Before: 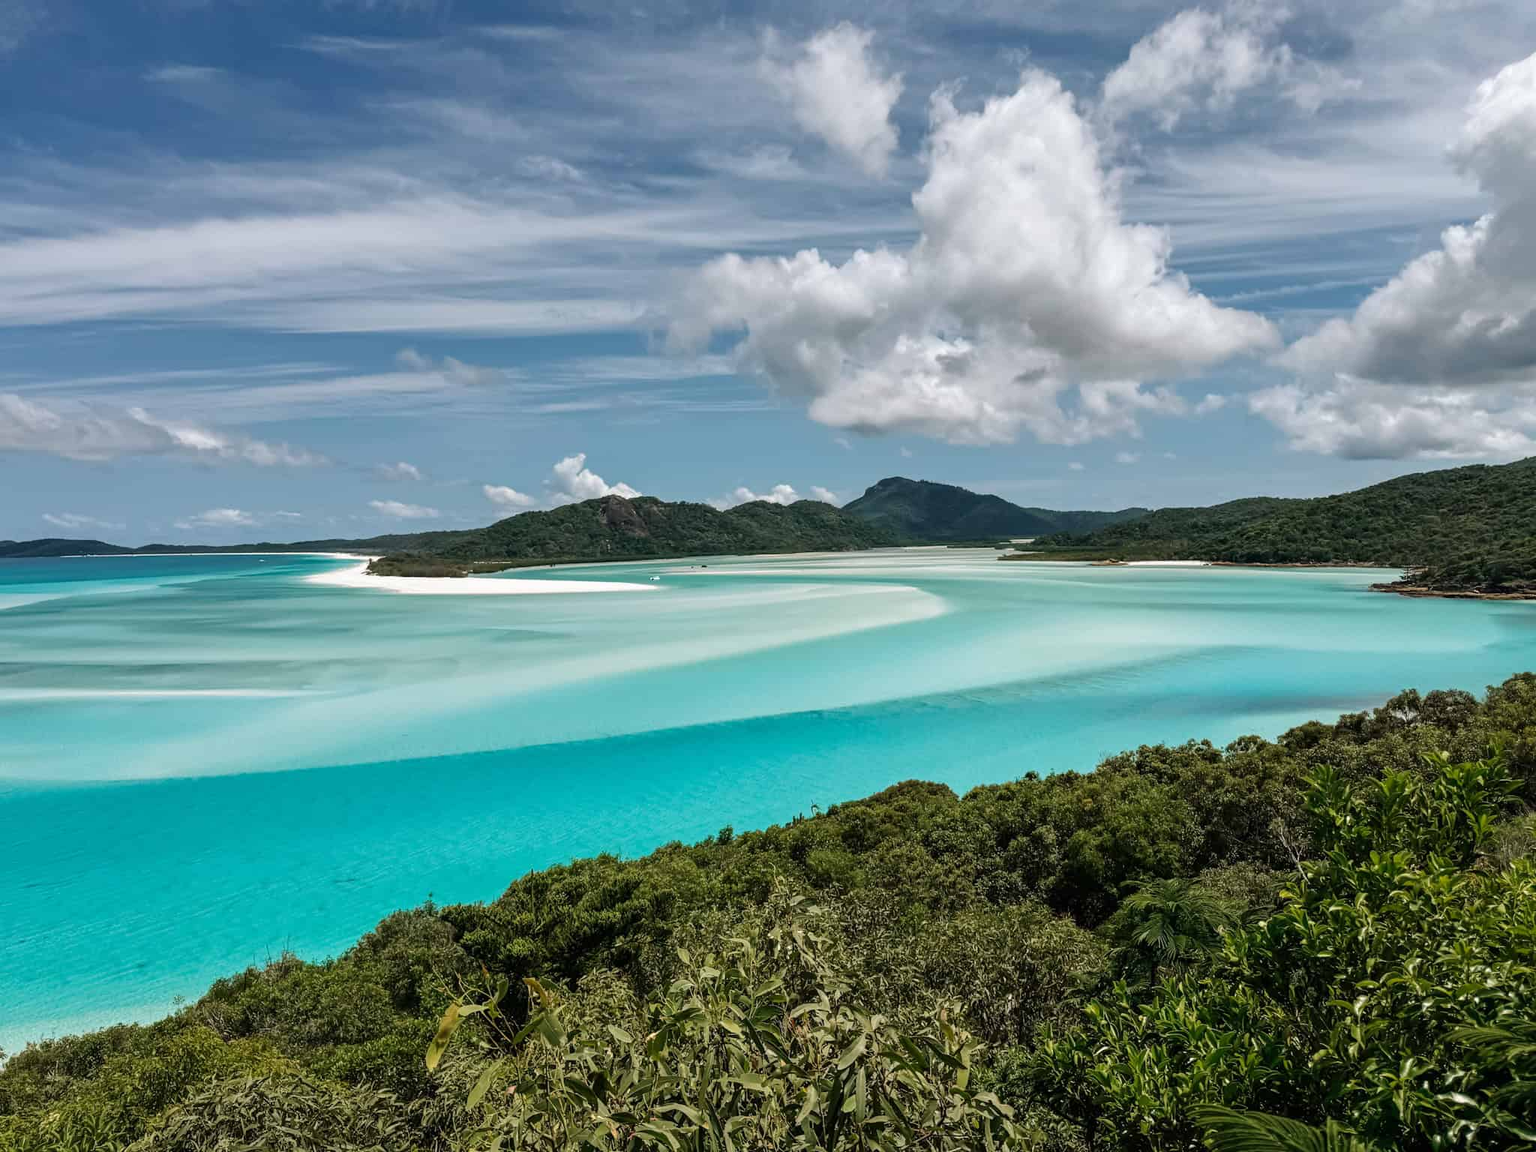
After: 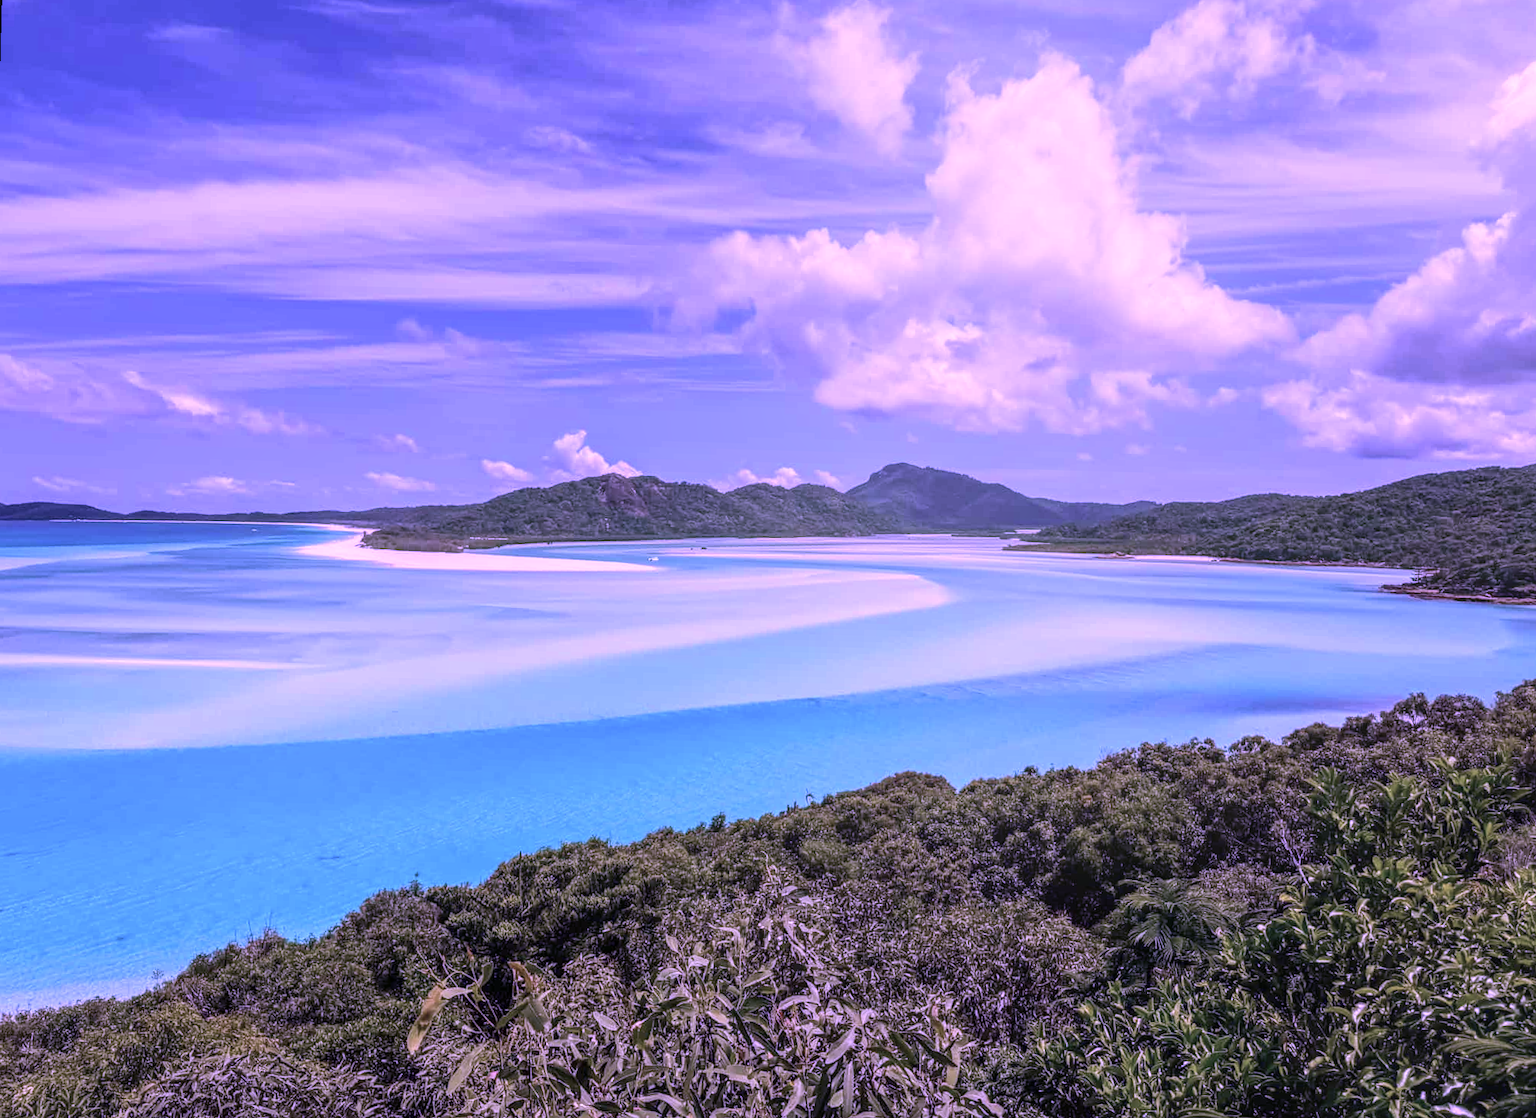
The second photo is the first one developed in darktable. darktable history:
color calibration: illuminant custom, x 0.379, y 0.481, temperature 4443.07 K
bloom: size 40%
local contrast: highlights 0%, shadows 0%, detail 133%
rotate and perspective: rotation 1.57°, crop left 0.018, crop right 0.982, crop top 0.039, crop bottom 0.961
